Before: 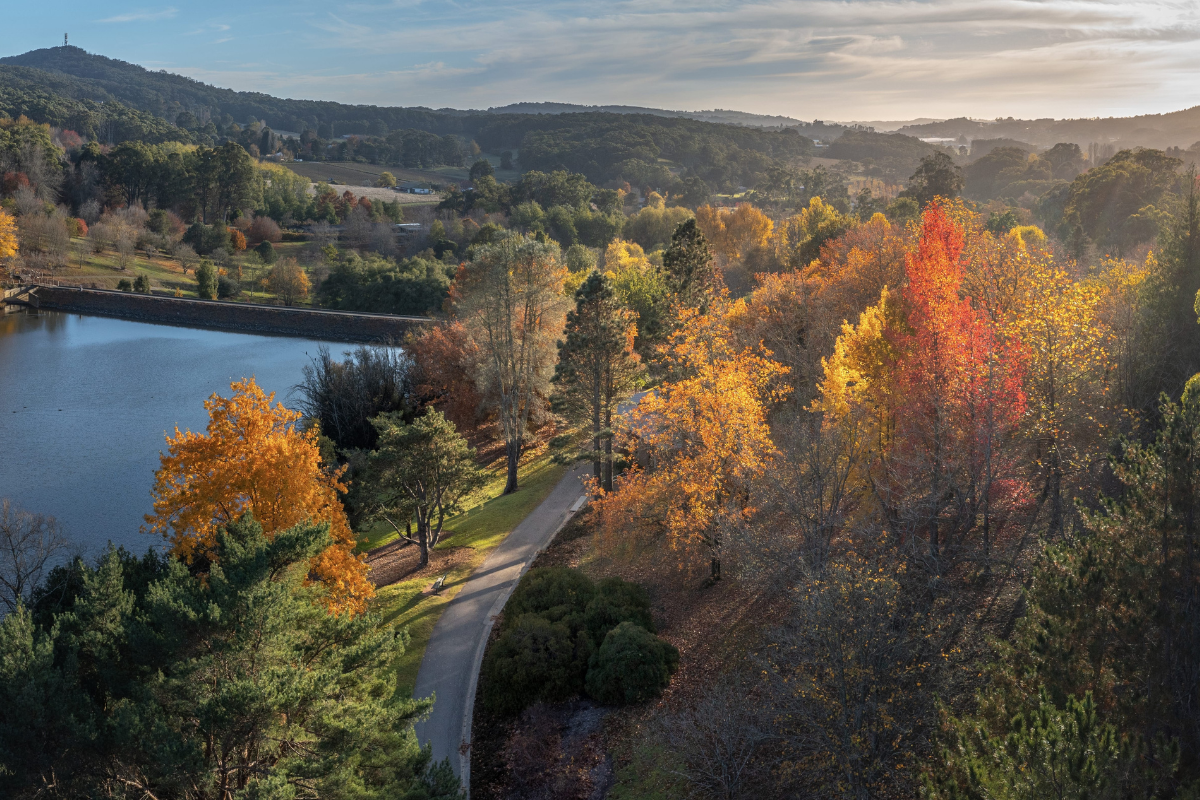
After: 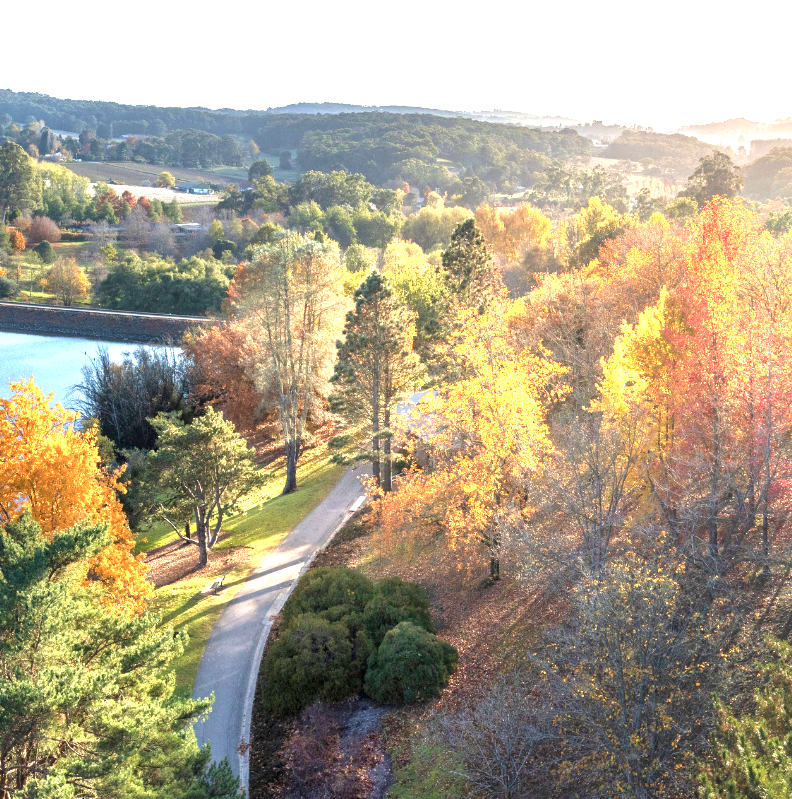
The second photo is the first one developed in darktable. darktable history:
exposure: exposure 2 EV, compensate highlight preservation false
crop and rotate: left 18.442%, right 15.508%
velvia: on, module defaults
